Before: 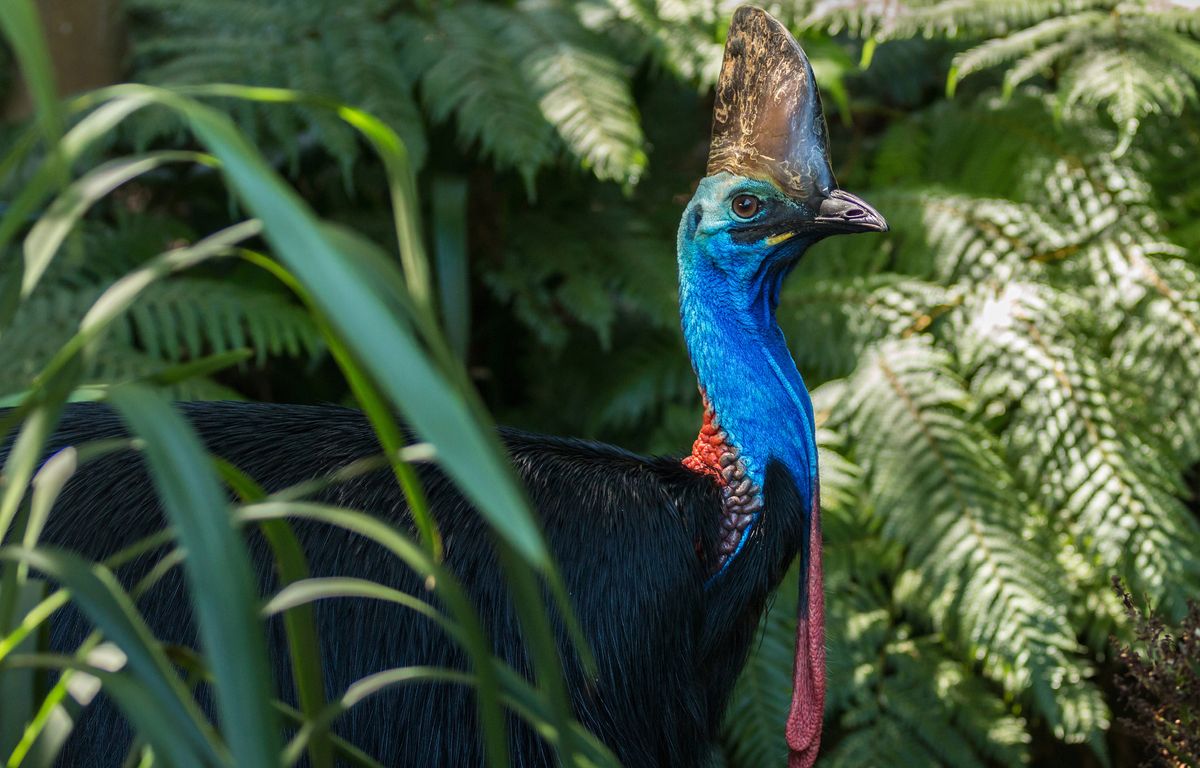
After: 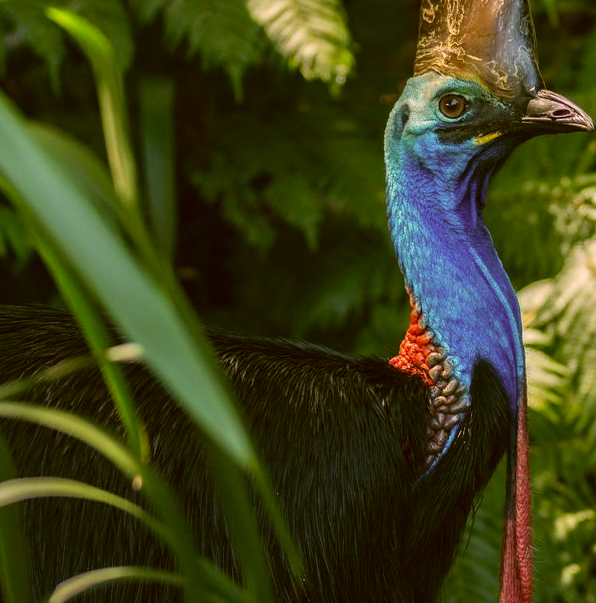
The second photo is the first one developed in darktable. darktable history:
contrast brightness saturation: contrast -0.014, brightness -0.015, saturation 0.035
color correction: highlights a* 8.75, highlights b* 15.18, shadows a* -0.411, shadows b* 26.62
crop and rotate: angle 0.017°, left 24.408%, top 13.085%, right 25.886%, bottom 8.363%
